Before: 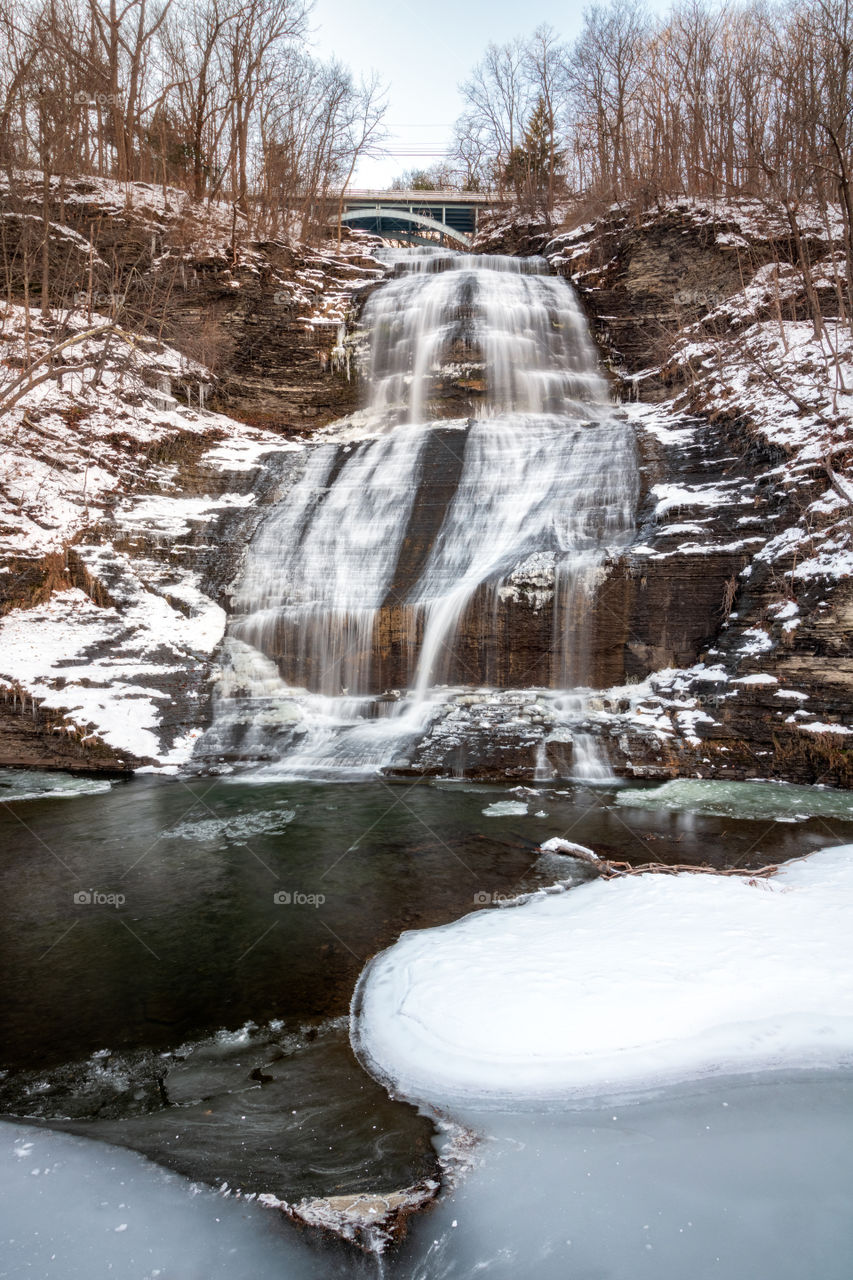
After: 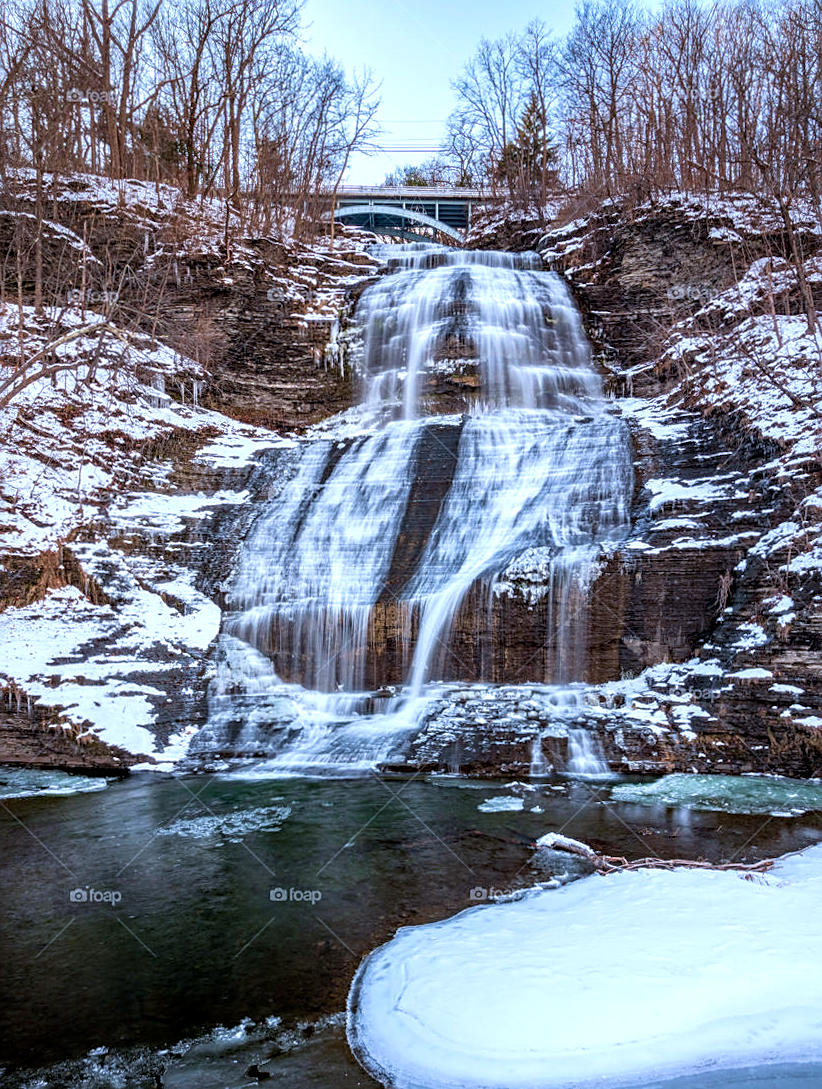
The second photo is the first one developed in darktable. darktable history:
sharpen: on, module defaults
crop and rotate: angle 0.268°, left 0.279%, right 2.593%, bottom 14.319%
haze removal: compatibility mode true, adaptive false
velvia: on, module defaults
color calibration: illuminant custom, x 0.391, y 0.392, temperature 3858.87 K
local contrast: detail 130%
